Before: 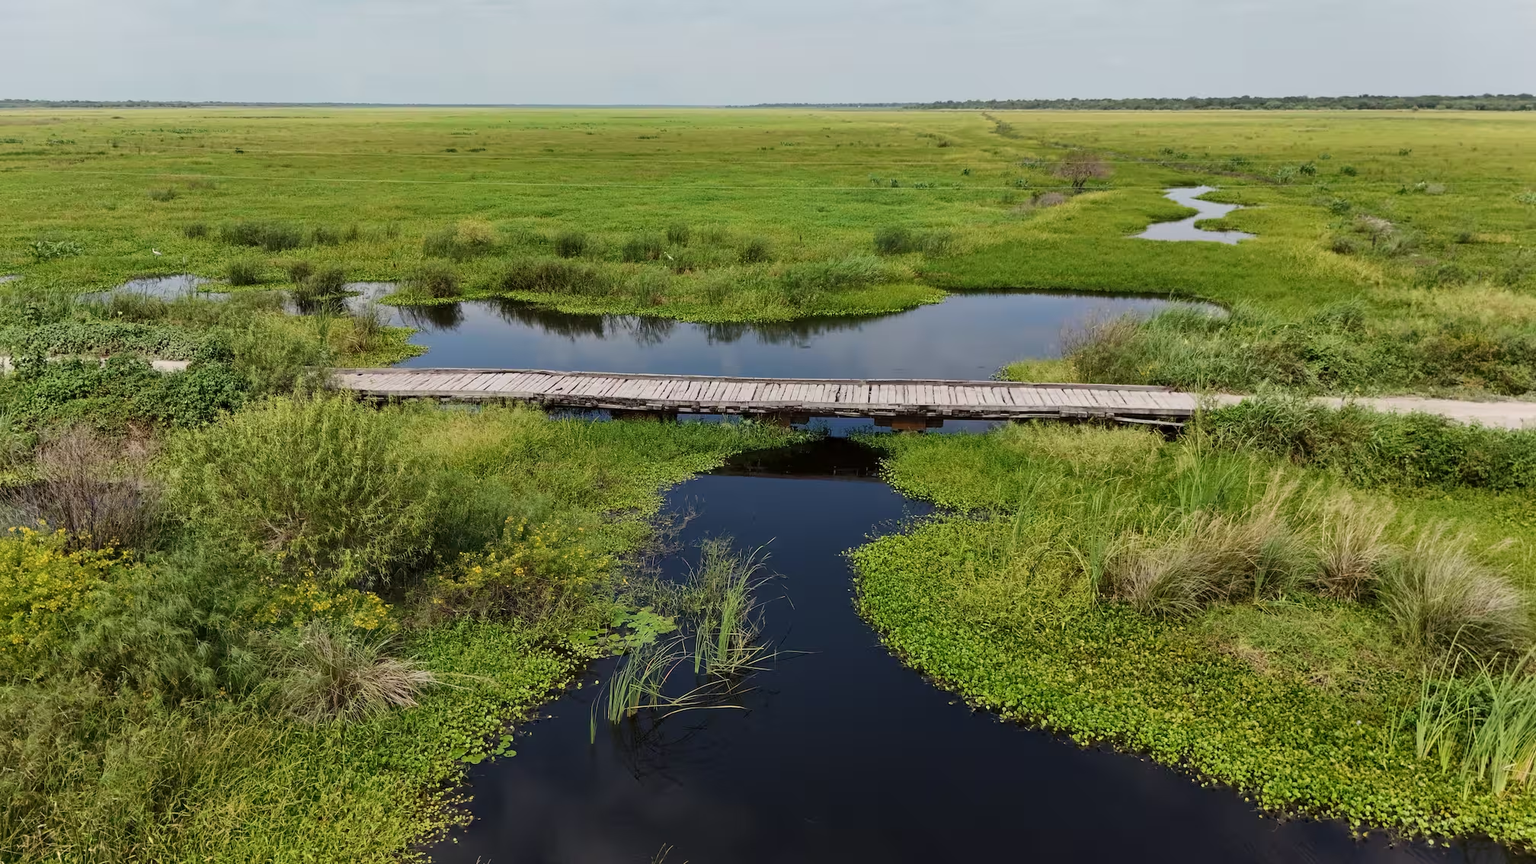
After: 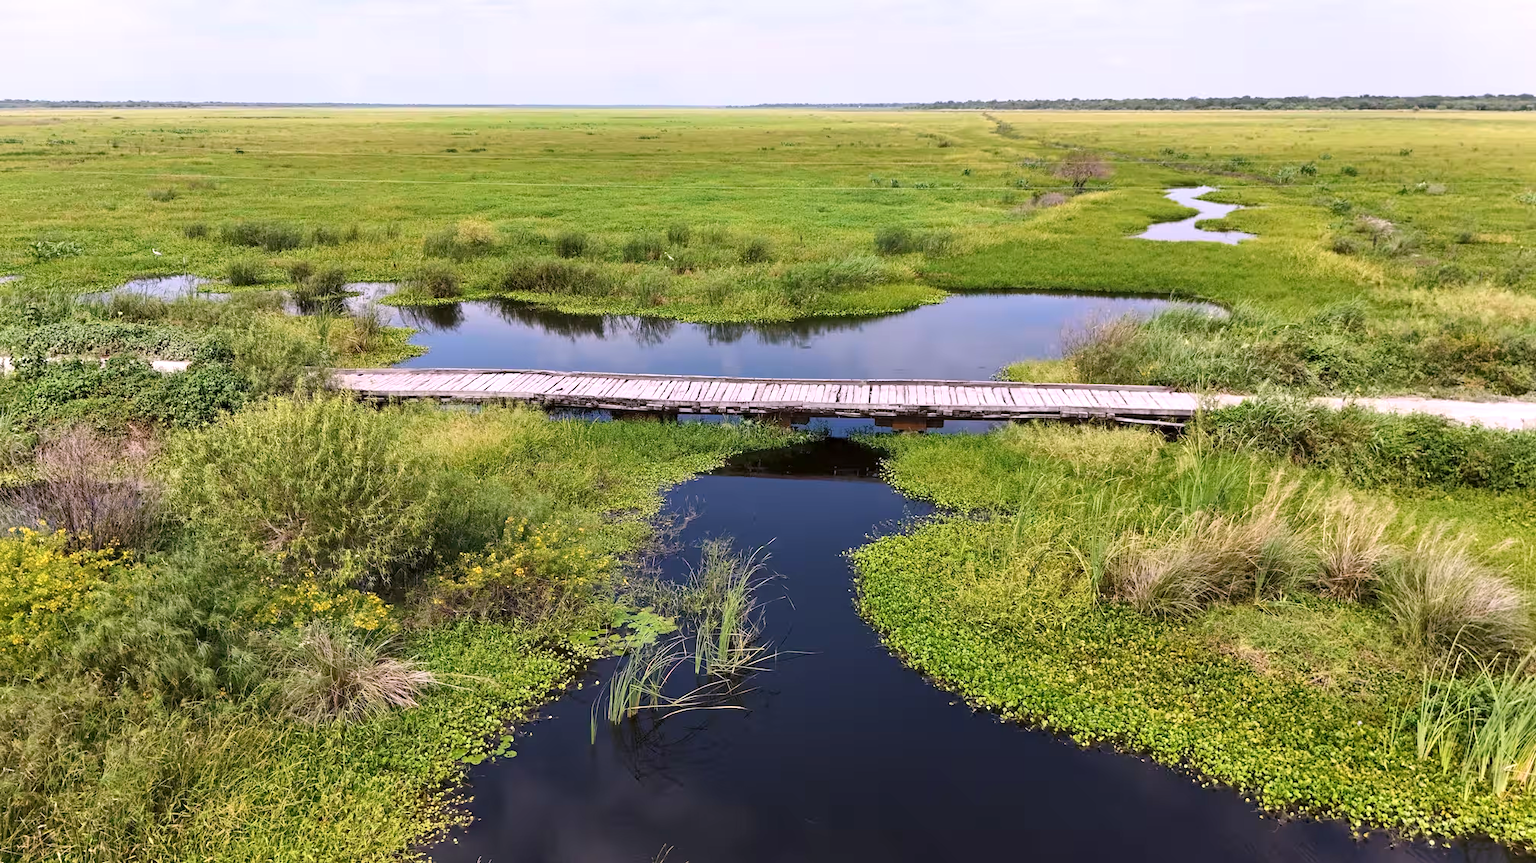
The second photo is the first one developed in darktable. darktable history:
exposure: exposure 0.6 EV, compensate highlight preservation false
white balance: red 1.066, blue 1.119
